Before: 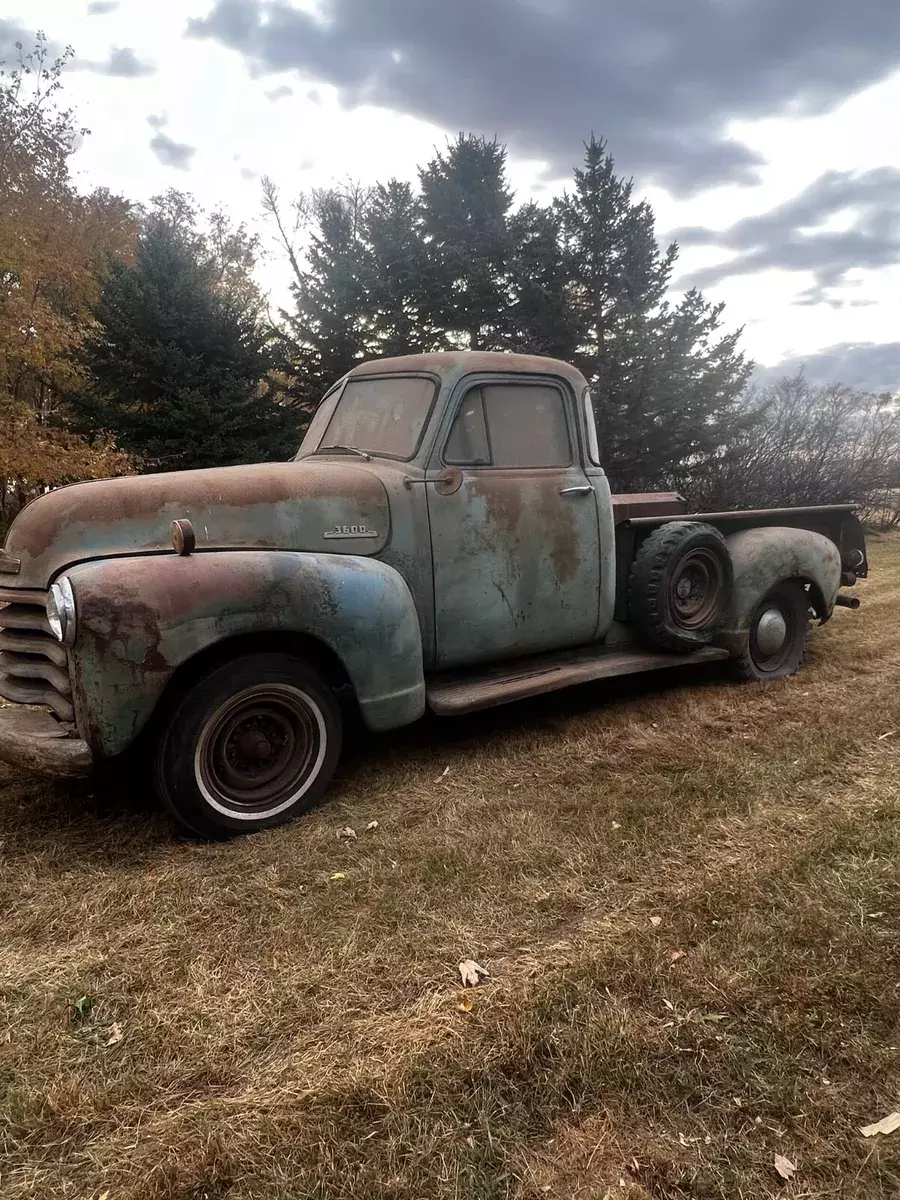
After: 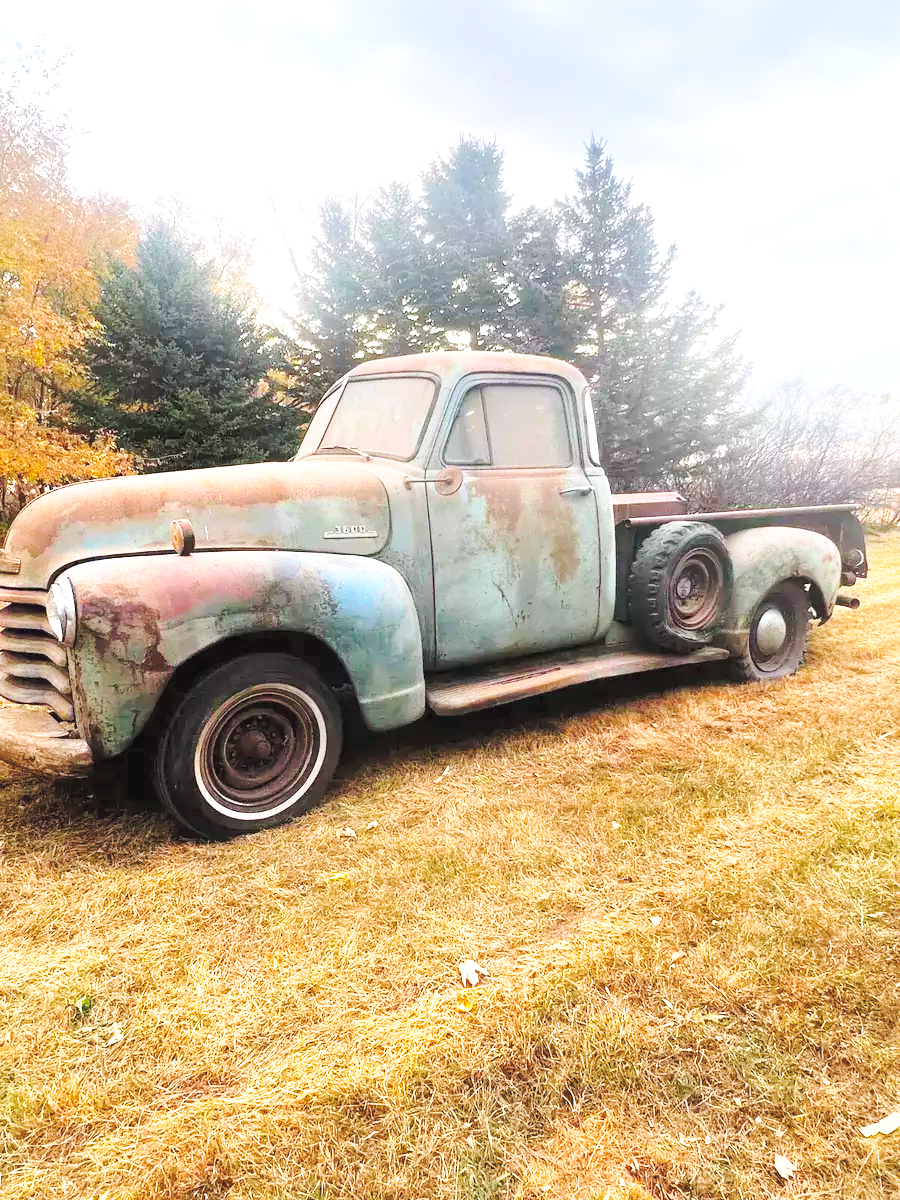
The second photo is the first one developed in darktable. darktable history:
contrast brightness saturation: brightness 0.283
color balance rgb: perceptual saturation grading › global saturation 25.868%, global vibrance 20%
exposure: black level correction 0, exposure 1.199 EV, compensate highlight preservation false
base curve: curves: ch0 [(0, 0) (0.028, 0.03) (0.121, 0.232) (0.46, 0.748) (0.859, 0.968) (1, 1)], preserve colors none
